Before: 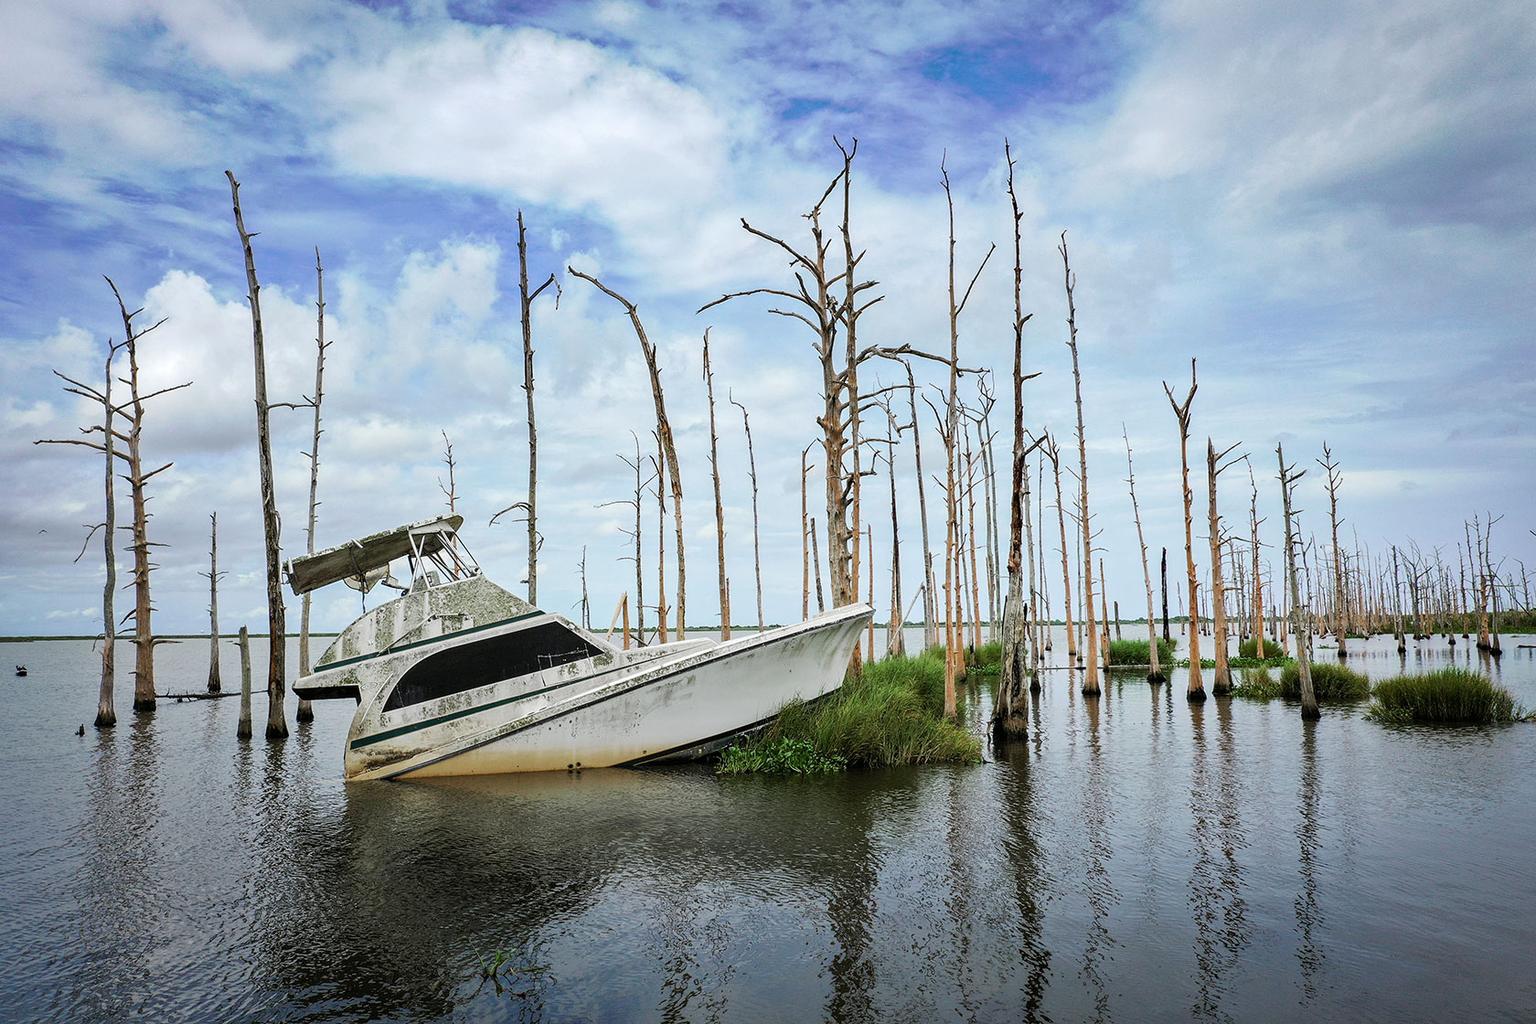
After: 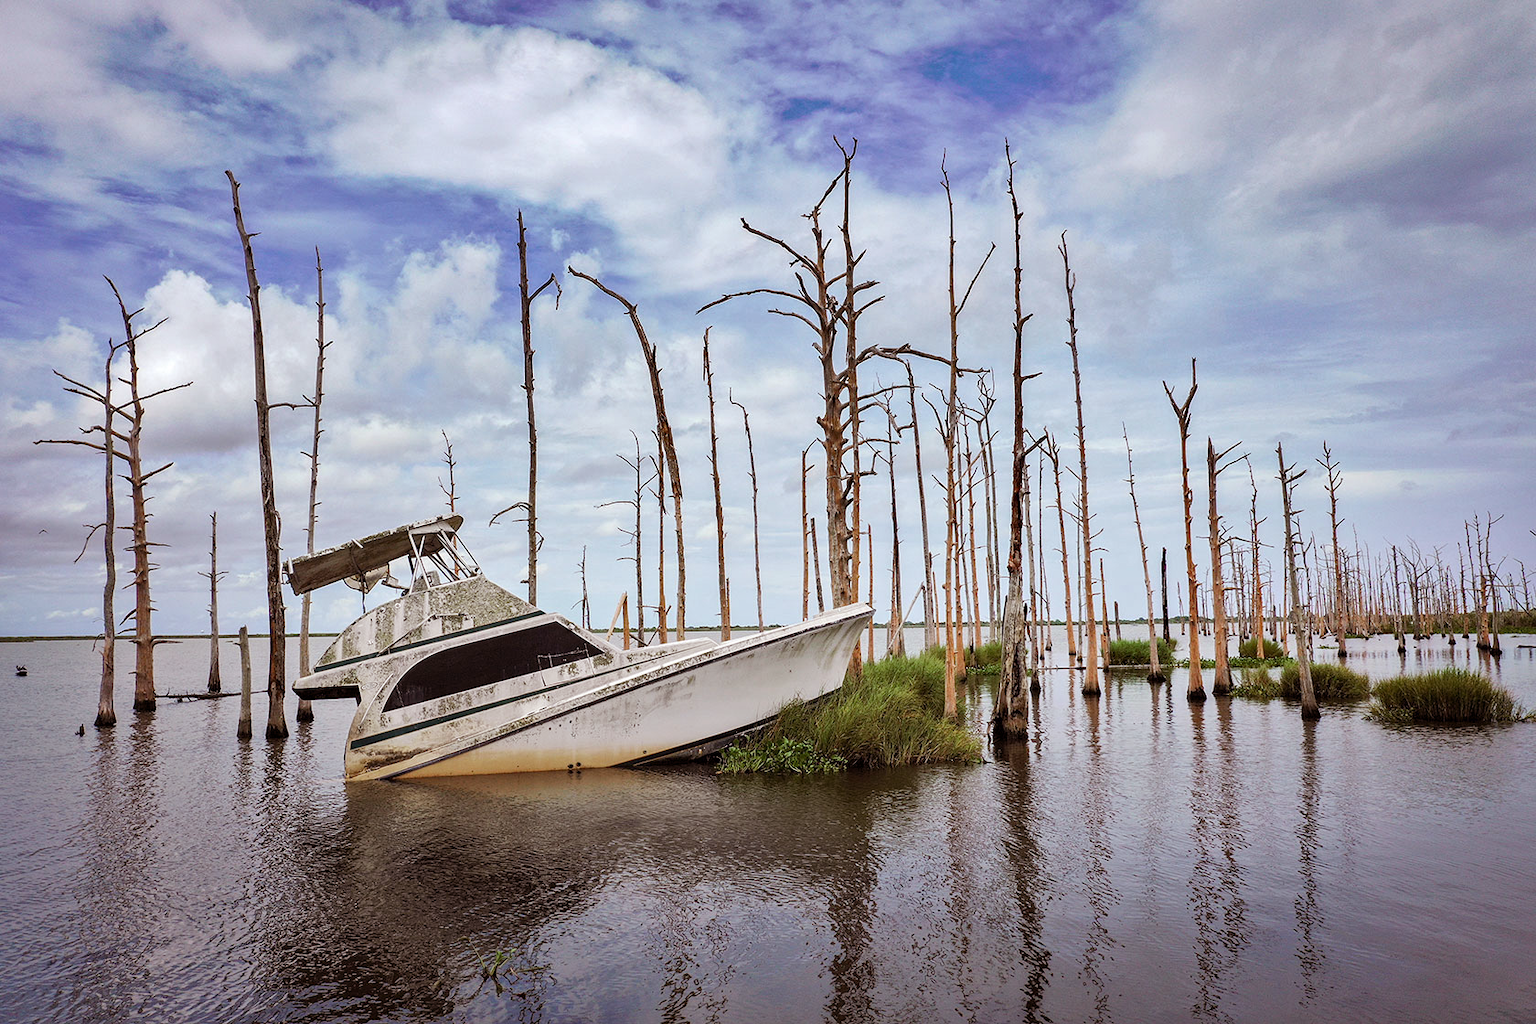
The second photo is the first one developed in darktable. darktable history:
exposure: compensate highlight preservation false
rgb levels: mode RGB, independent channels, levels [[0, 0.474, 1], [0, 0.5, 1], [0, 0.5, 1]]
shadows and highlights: low approximation 0.01, soften with gaussian
